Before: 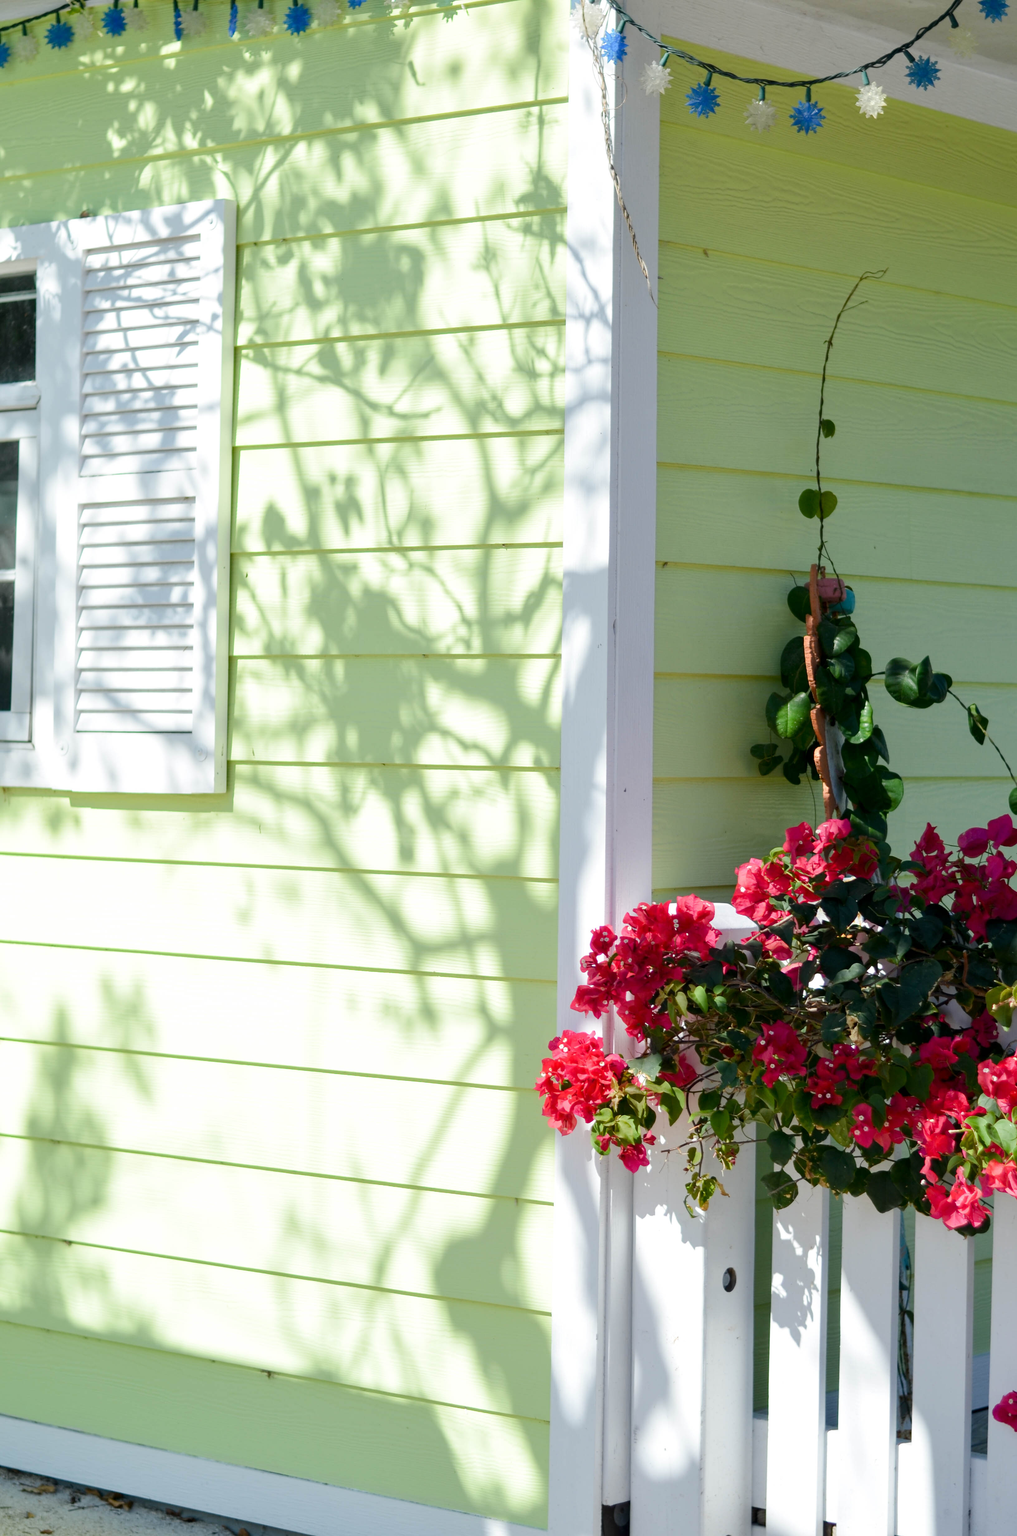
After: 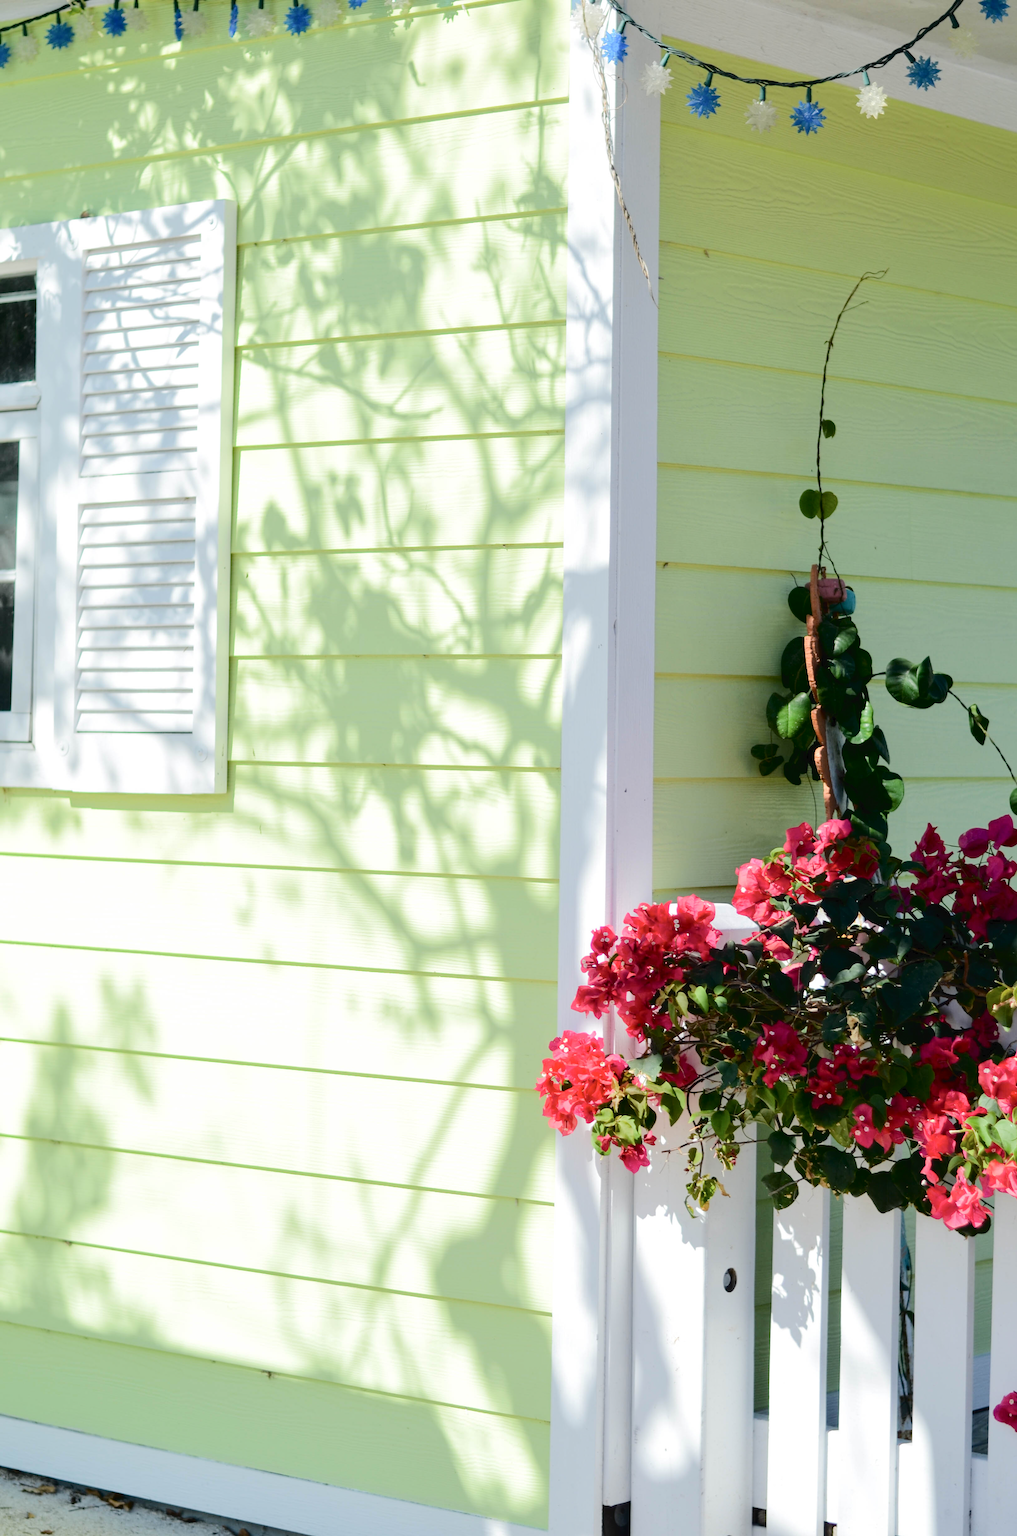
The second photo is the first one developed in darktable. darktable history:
tone curve: curves: ch0 [(0, 0) (0.003, 0.026) (0.011, 0.03) (0.025, 0.038) (0.044, 0.046) (0.069, 0.055) (0.1, 0.075) (0.136, 0.114) (0.177, 0.158) (0.224, 0.215) (0.277, 0.296) (0.335, 0.386) (0.399, 0.479) (0.468, 0.568) (0.543, 0.637) (0.623, 0.707) (0.709, 0.773) (0.801, 0.834) (0.898, 0.896) (1, 1)], color space Lab, independent channels, preserve colors none
